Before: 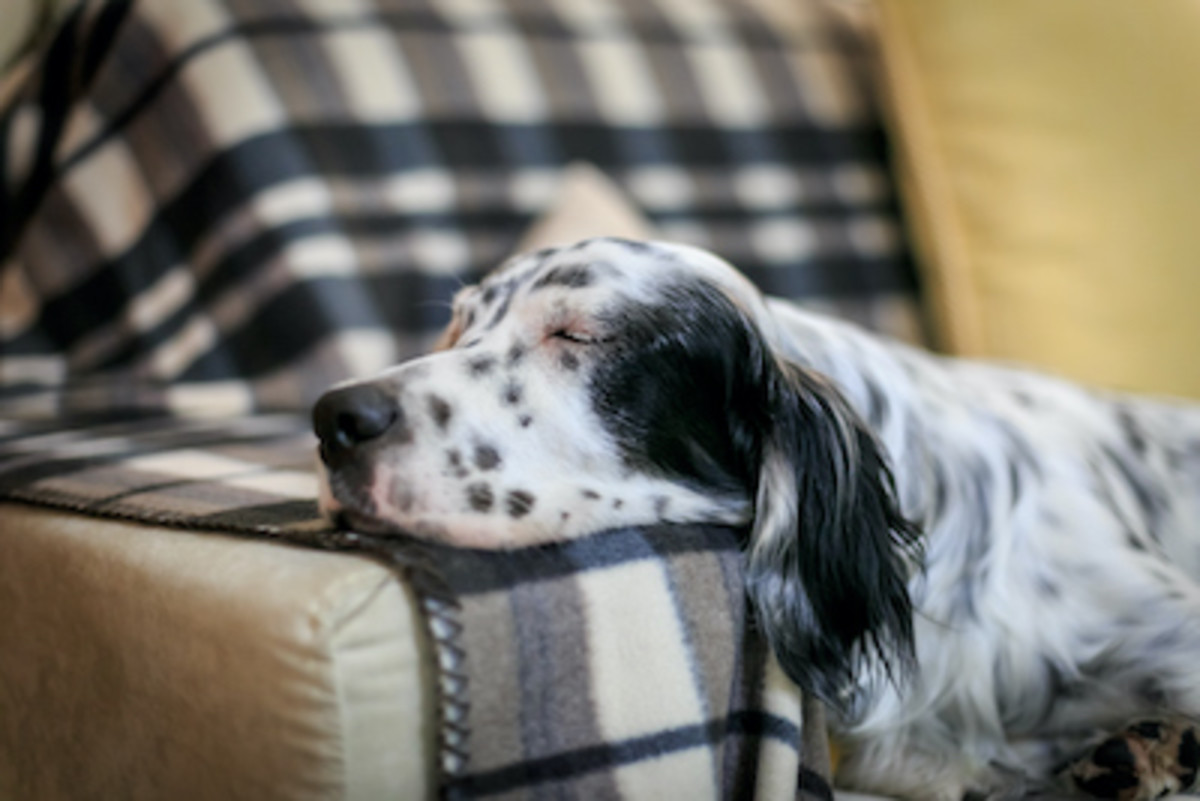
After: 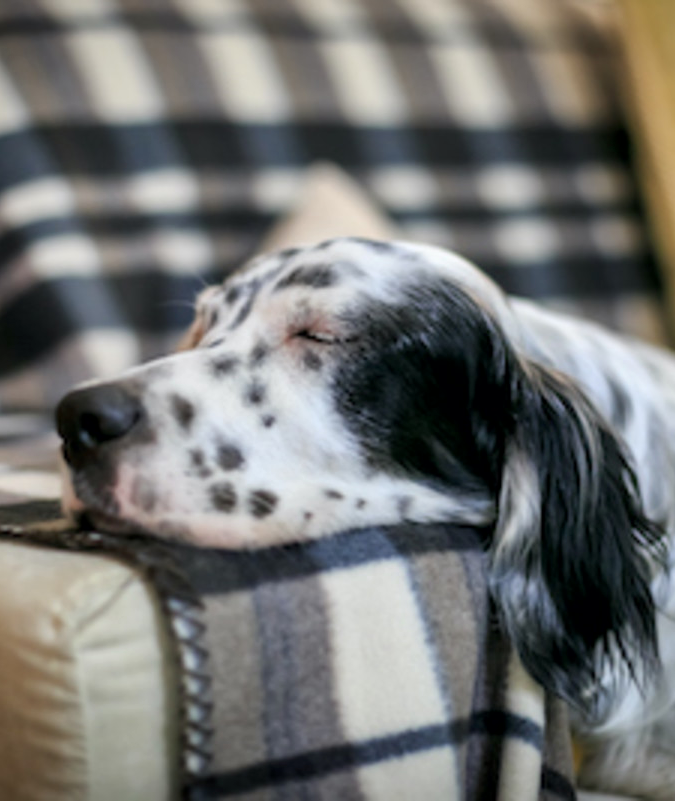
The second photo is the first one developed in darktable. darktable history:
shadows and highlights: shadows 20.91, highlights -82.73, soften with gaussian
crop: left 21.496%, right 22.254%
local contrast: mode bilateral grid, contrast 20, coarseness 50, detail 120%, midtone range 0.2
